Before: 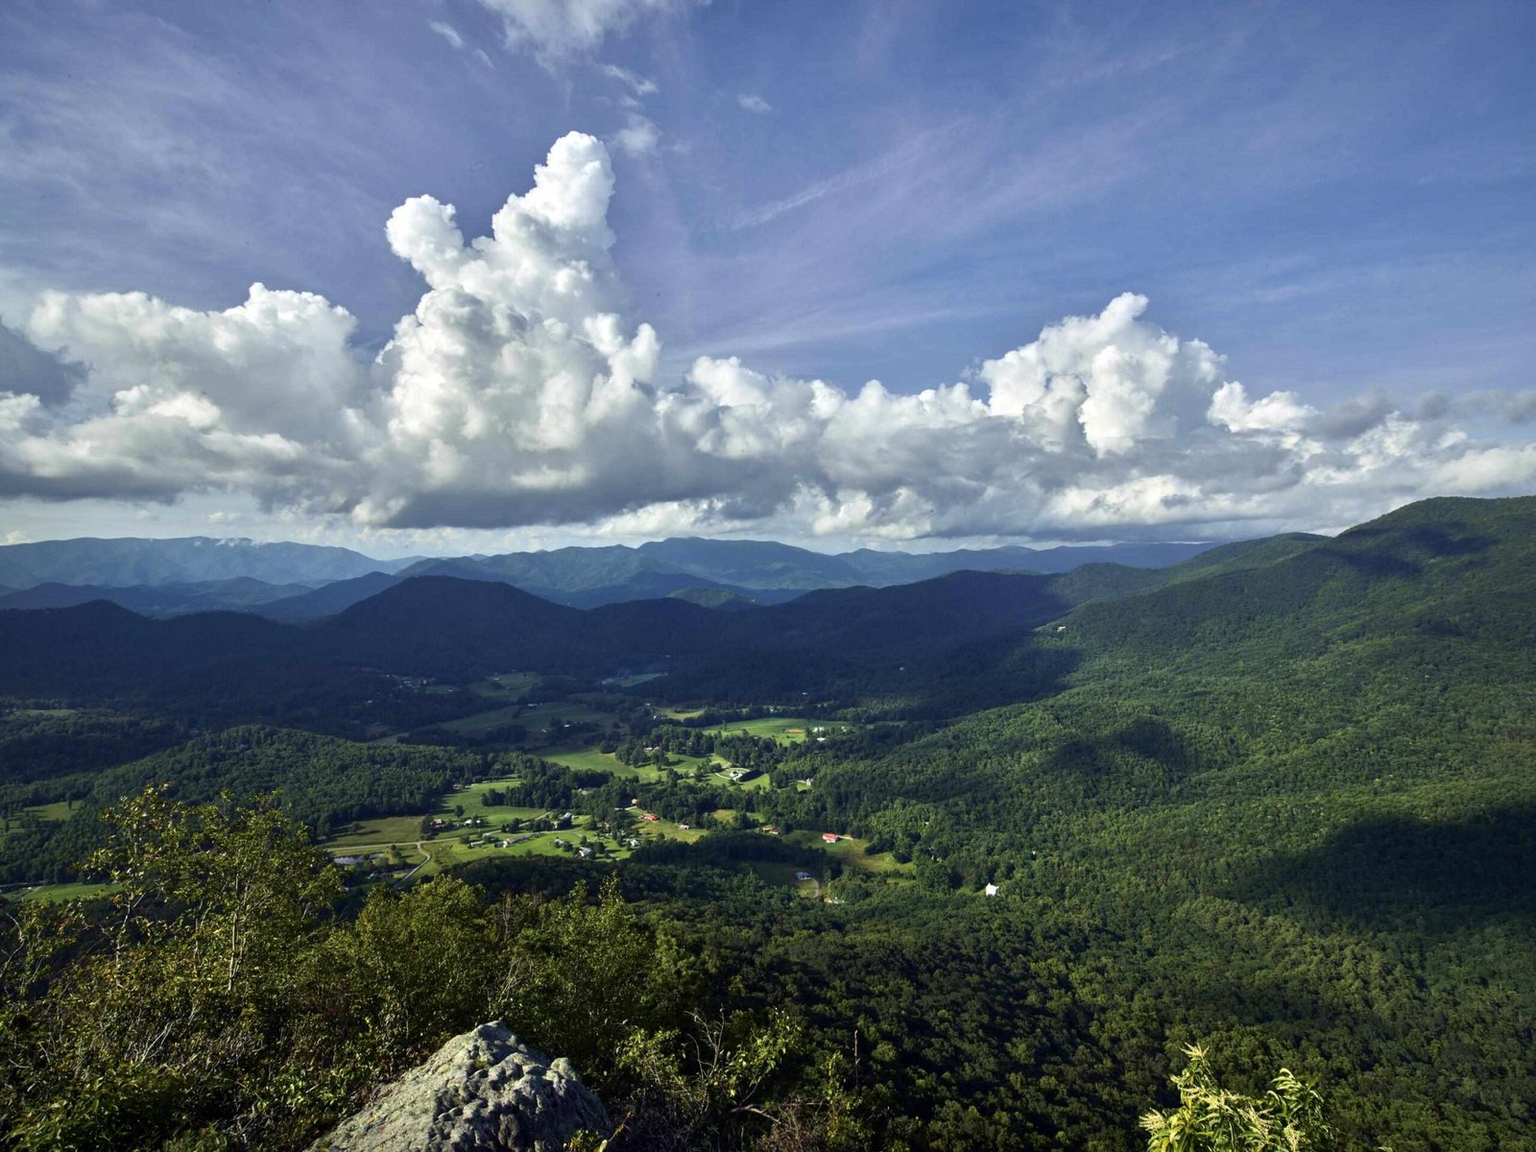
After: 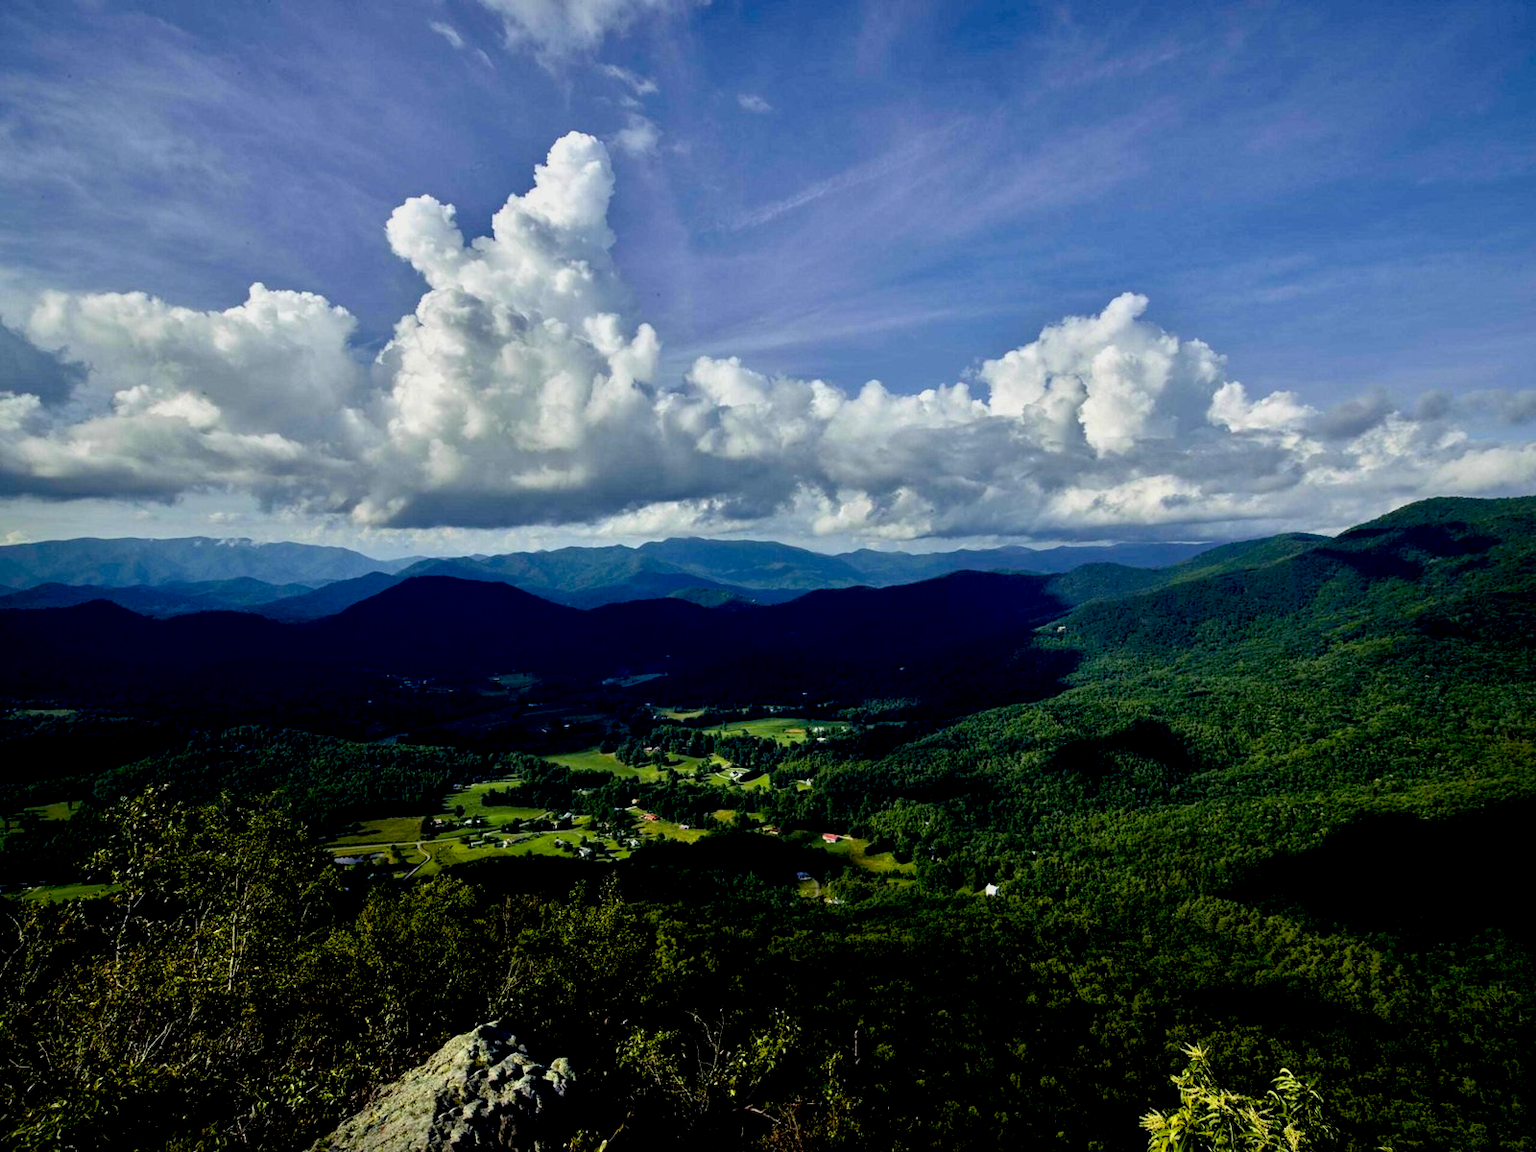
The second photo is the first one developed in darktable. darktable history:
color balance rgb: perceptual saturation grading › global saturation 20%, global vibrance 20%
exposure: black level correction 0.046, exposure -0.228 EV, compensate highlight preservation false
